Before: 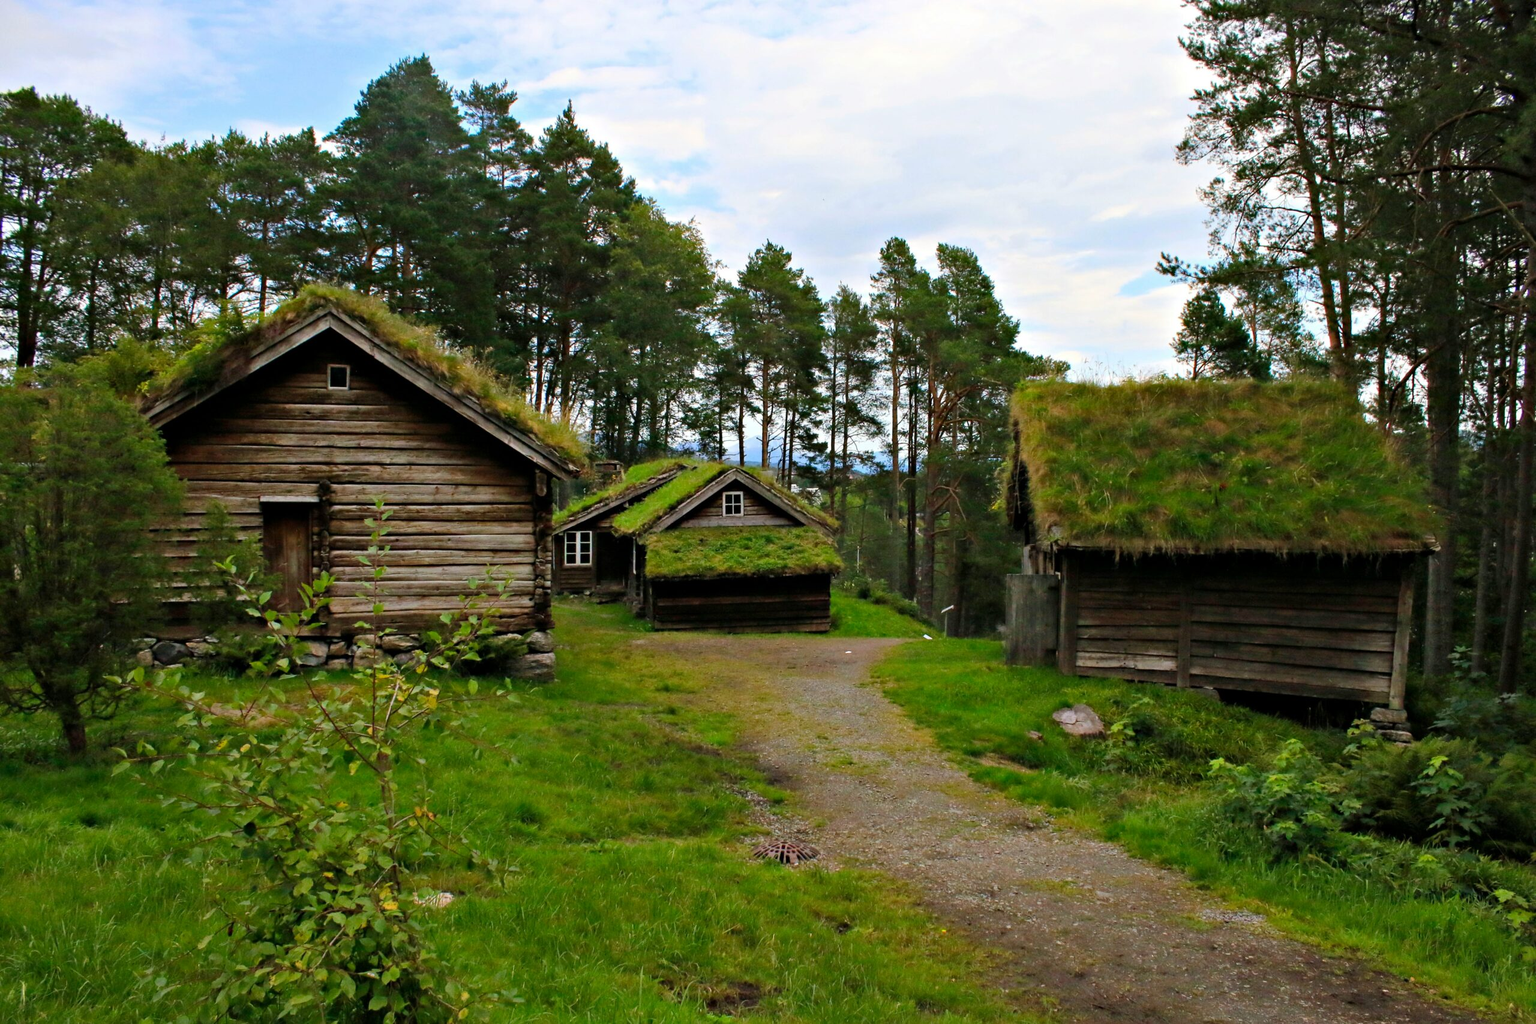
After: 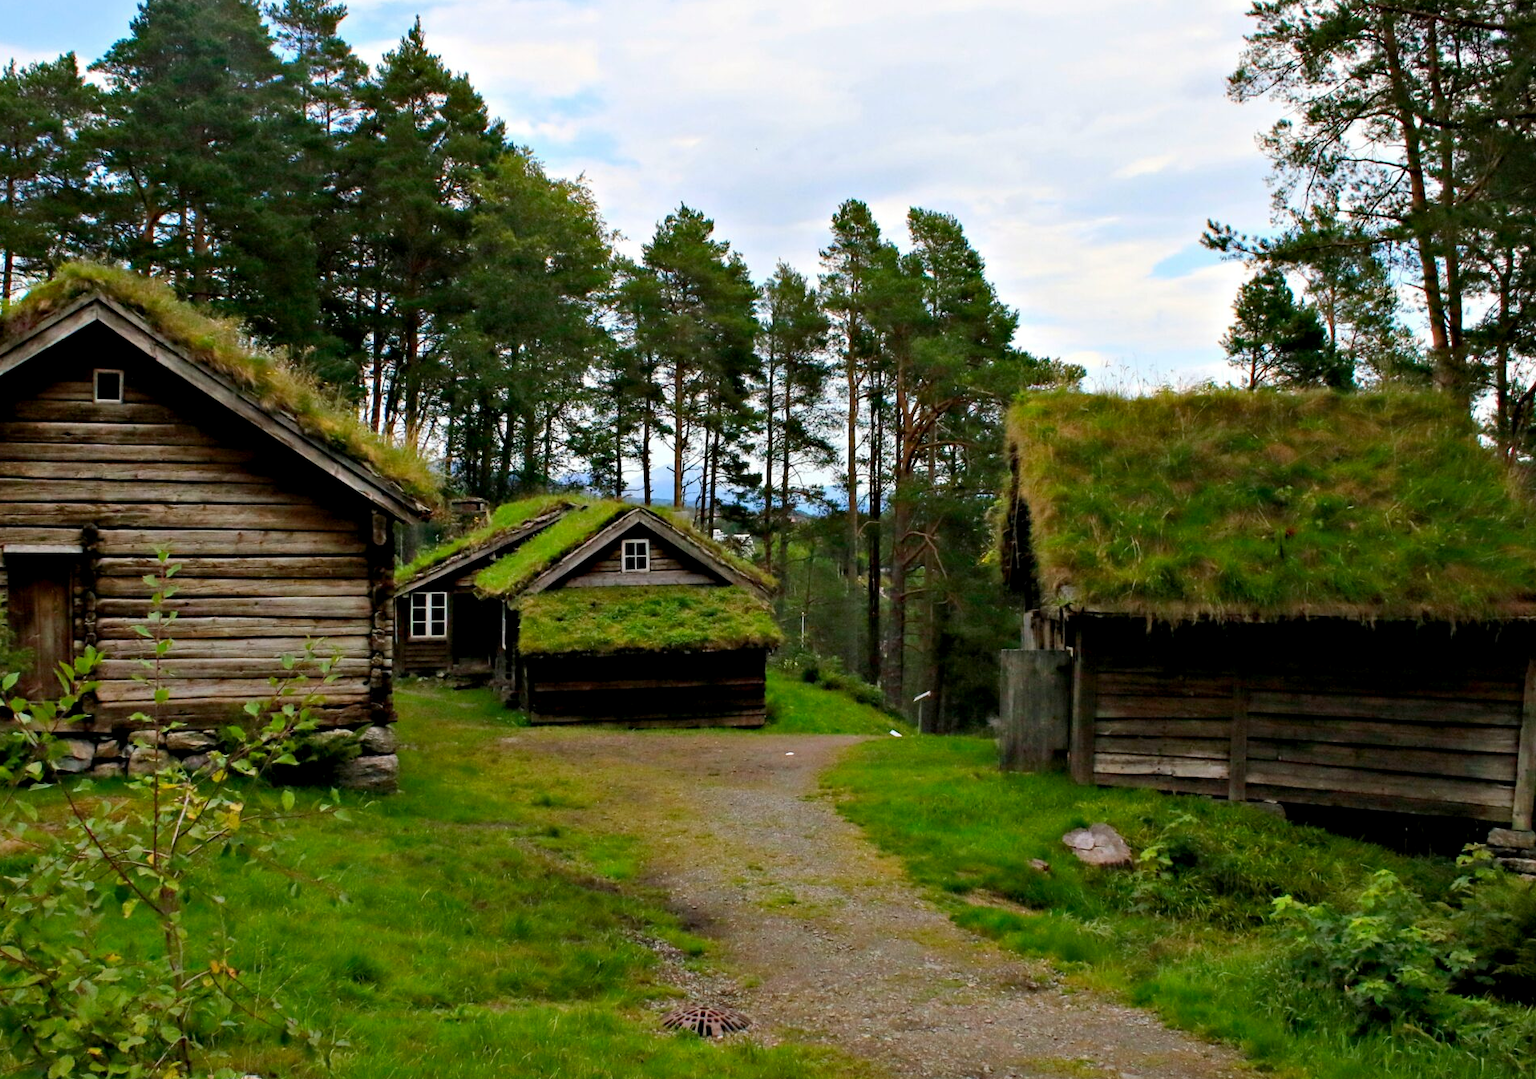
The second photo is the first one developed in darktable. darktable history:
exposure: black level correction 0.005, exposure 0.014 EV, compensate highlight preservation false
crop: left 16.768%, top 8.653%, right 8.362%, bottom 12.485%
color balance rgb: on, module defaults
